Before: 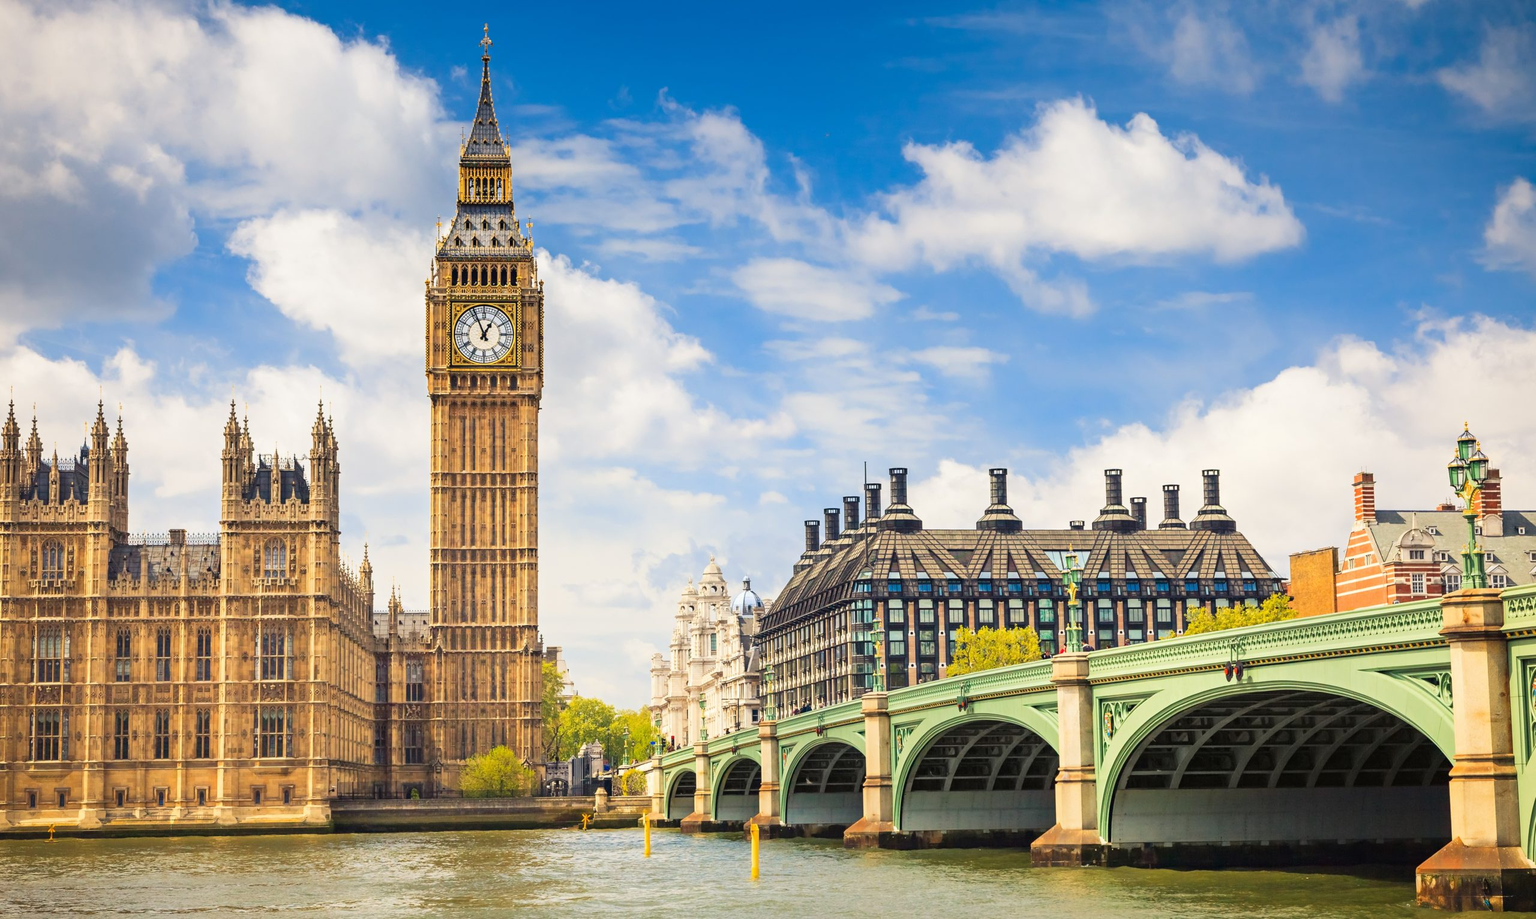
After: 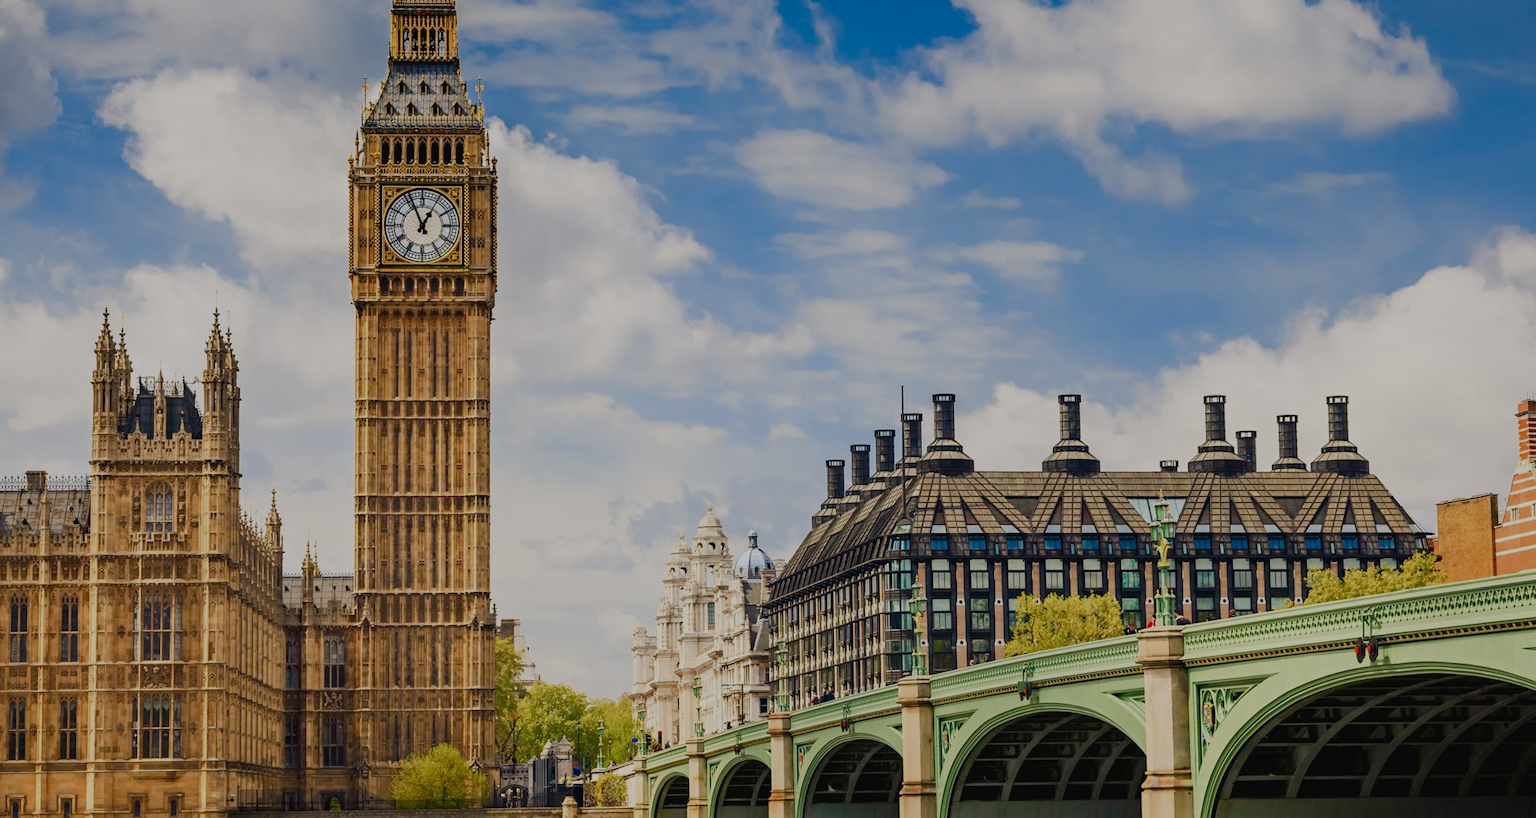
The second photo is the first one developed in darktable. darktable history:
crop: left 9.712%, top 16.928%, right 10.845%, bottom 12.332%
exposure: black level correction 0.009, exposure -0.637 EV, compensate highlight preservation false
color balance rgb: shadows lift › luminance -10%, shadows lift › chroma 1%, shadows lift › hue 113°, power › luminance -15%, highlights gain › chroma 0.2%, highlights gain › hue 333°, global offset › luminance 0.5%, perceptual saturation grading › global saturation 20%, perceptual saturation grading › highlights -50%, perceptual saturation grading › shadows 25%, contrast -10%
